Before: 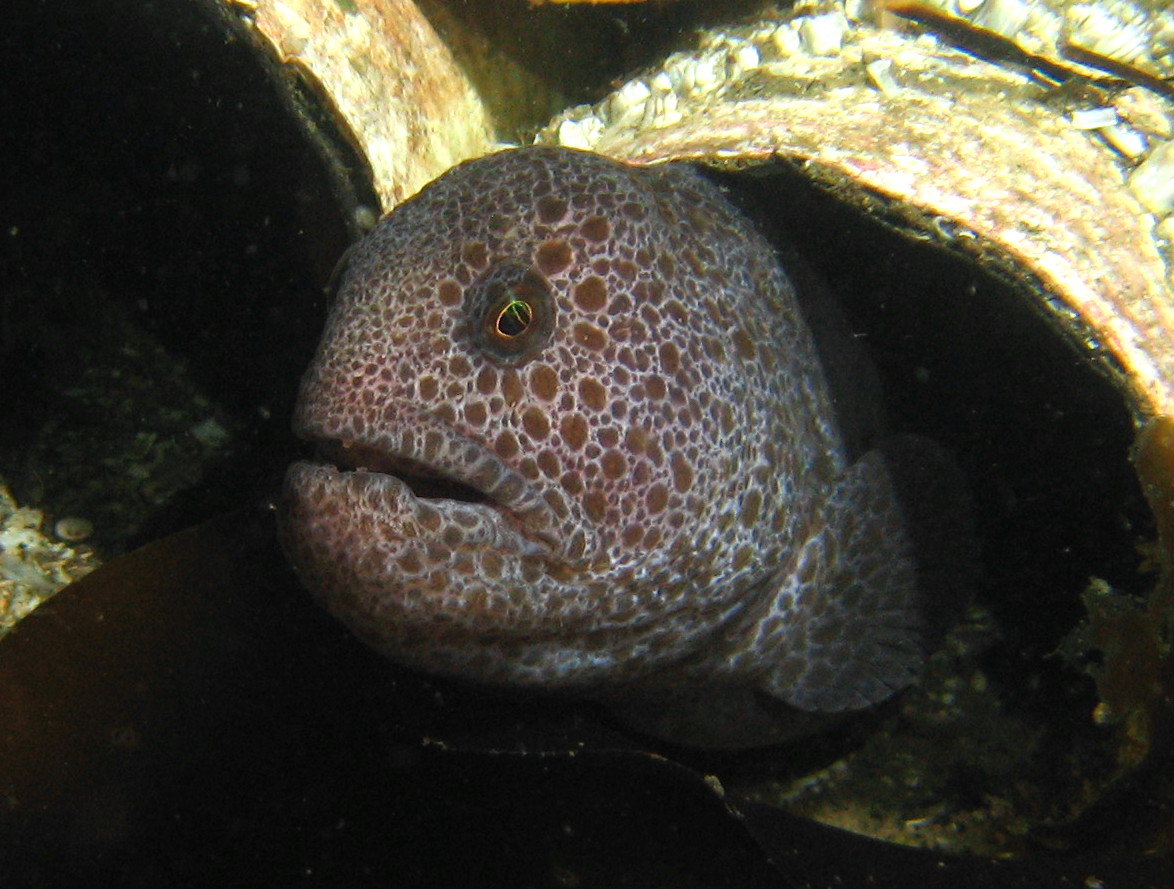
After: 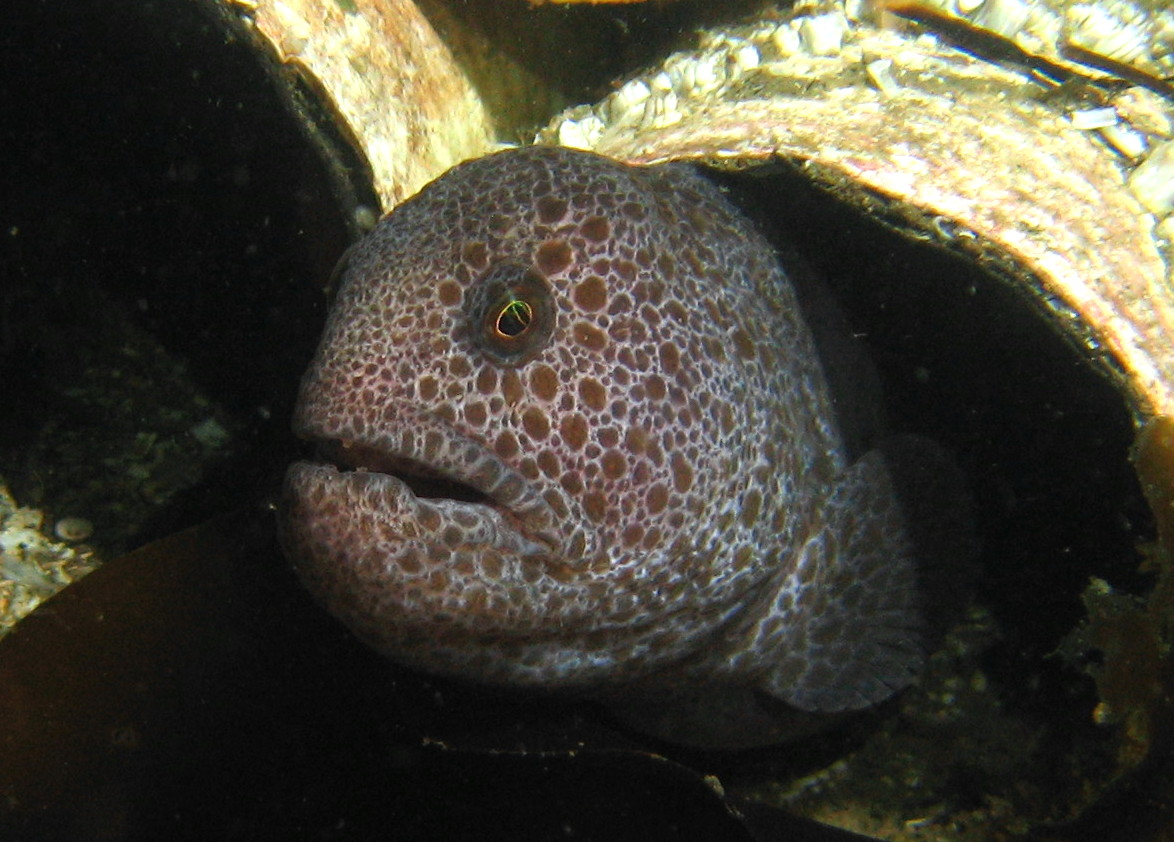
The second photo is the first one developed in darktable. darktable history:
crop and rotate: top 0.011%, bottom 5.169%
